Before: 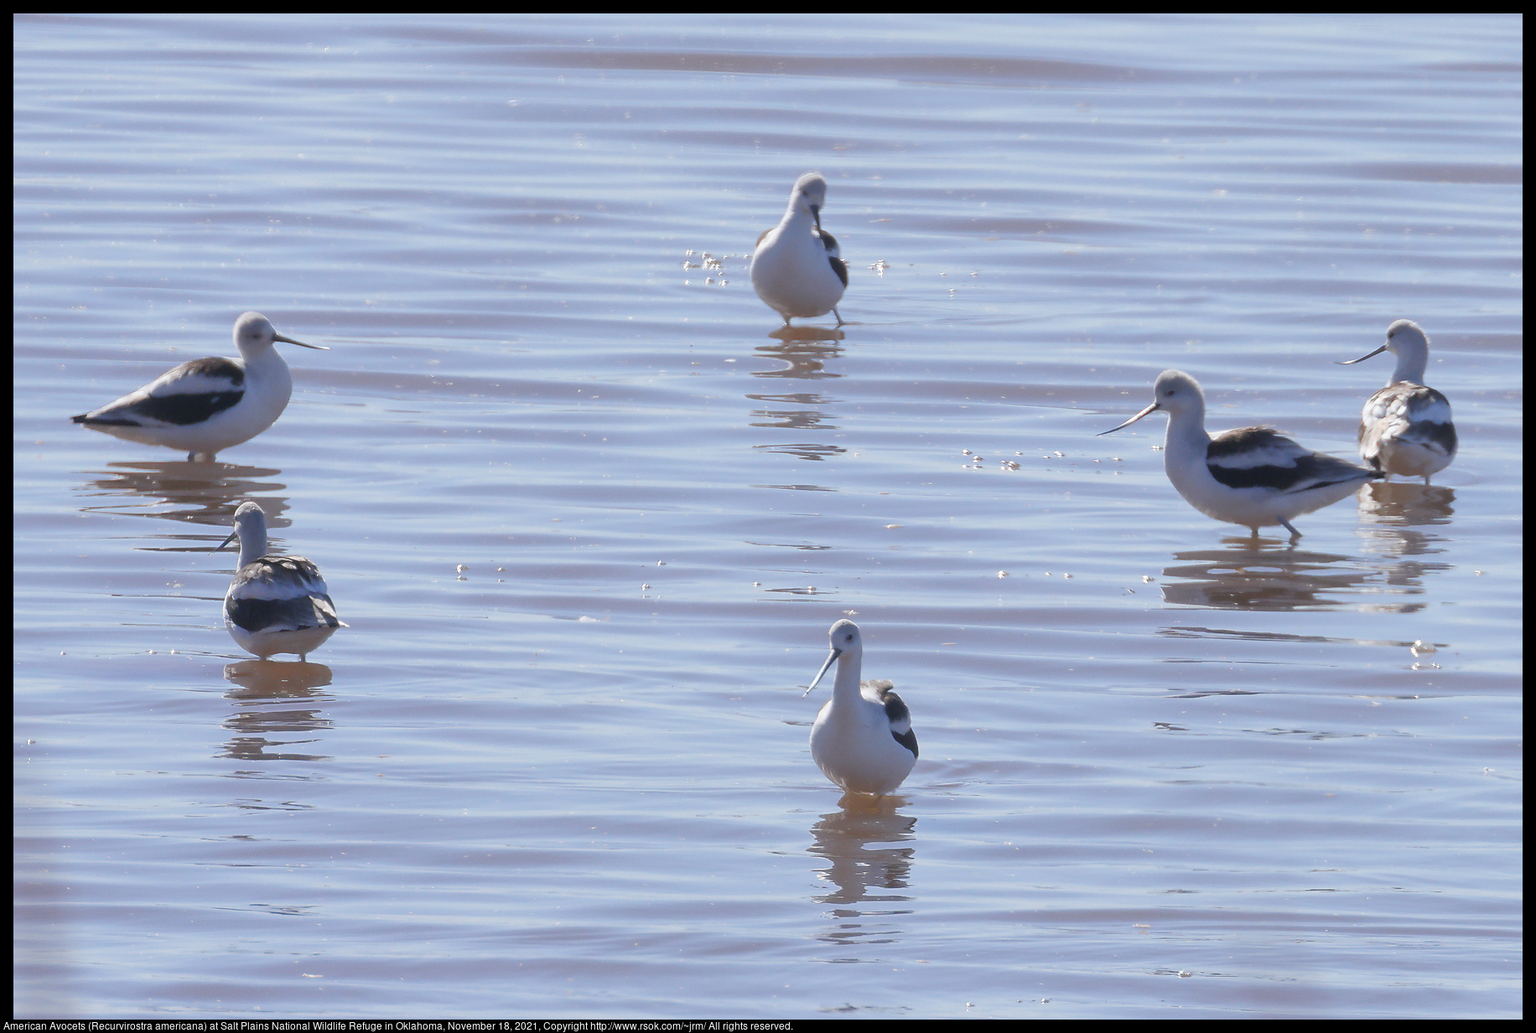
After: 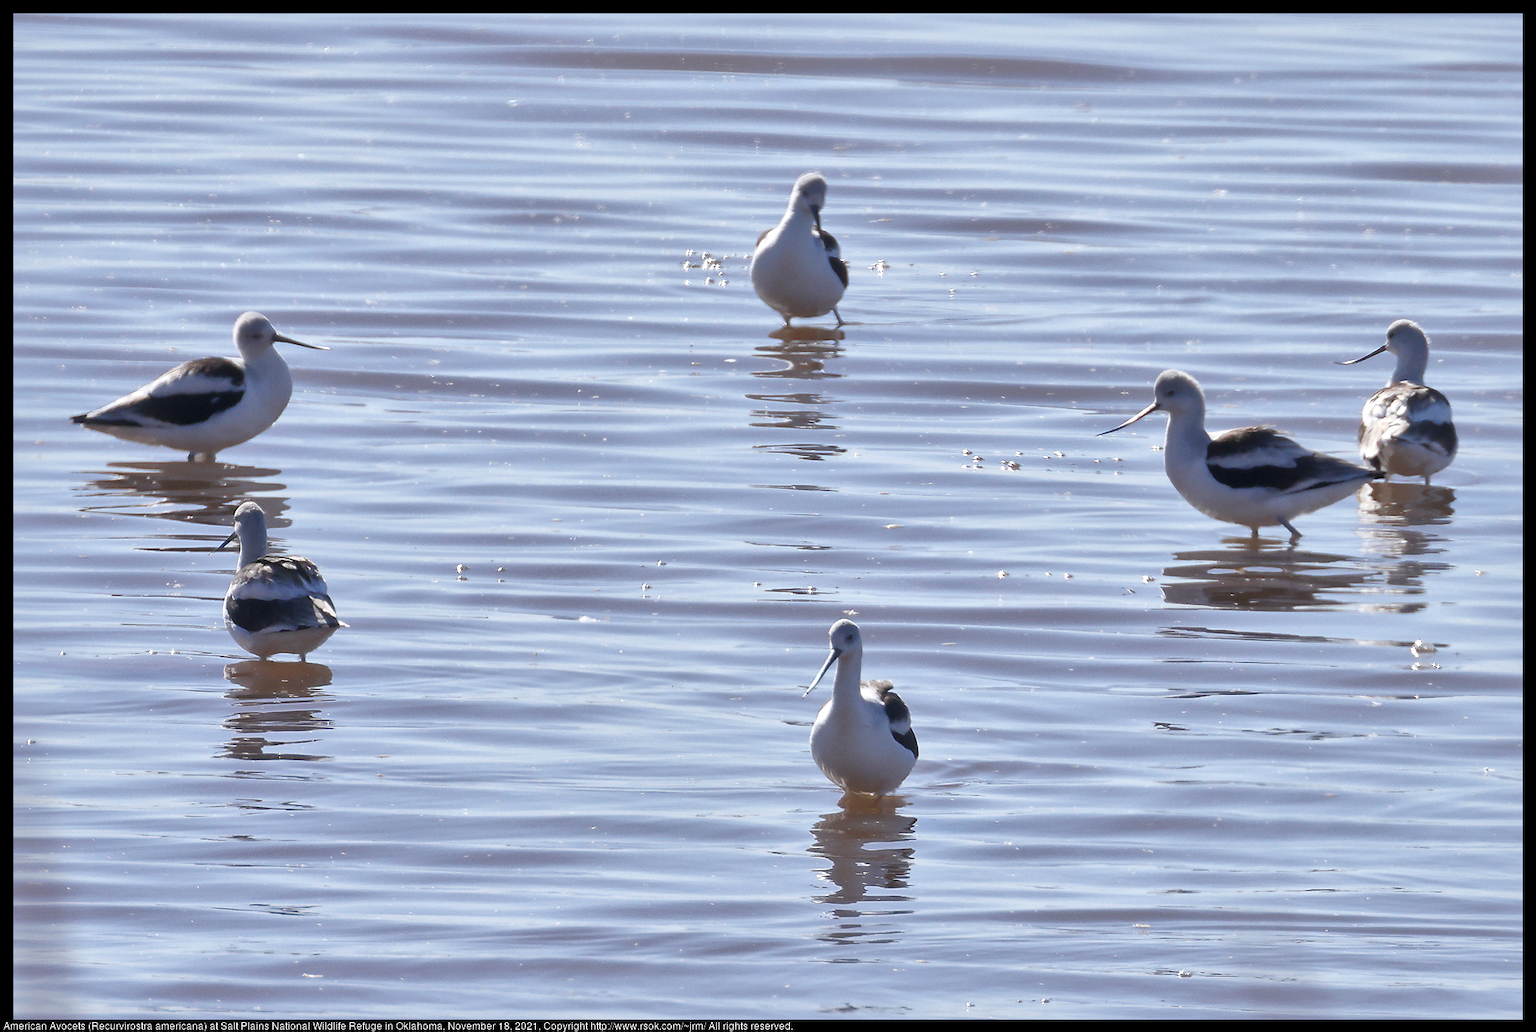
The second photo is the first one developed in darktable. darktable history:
local contrast: mode bilateral grid, contrast 20, coarseness 49, detail 178%, midtone range 0.2
